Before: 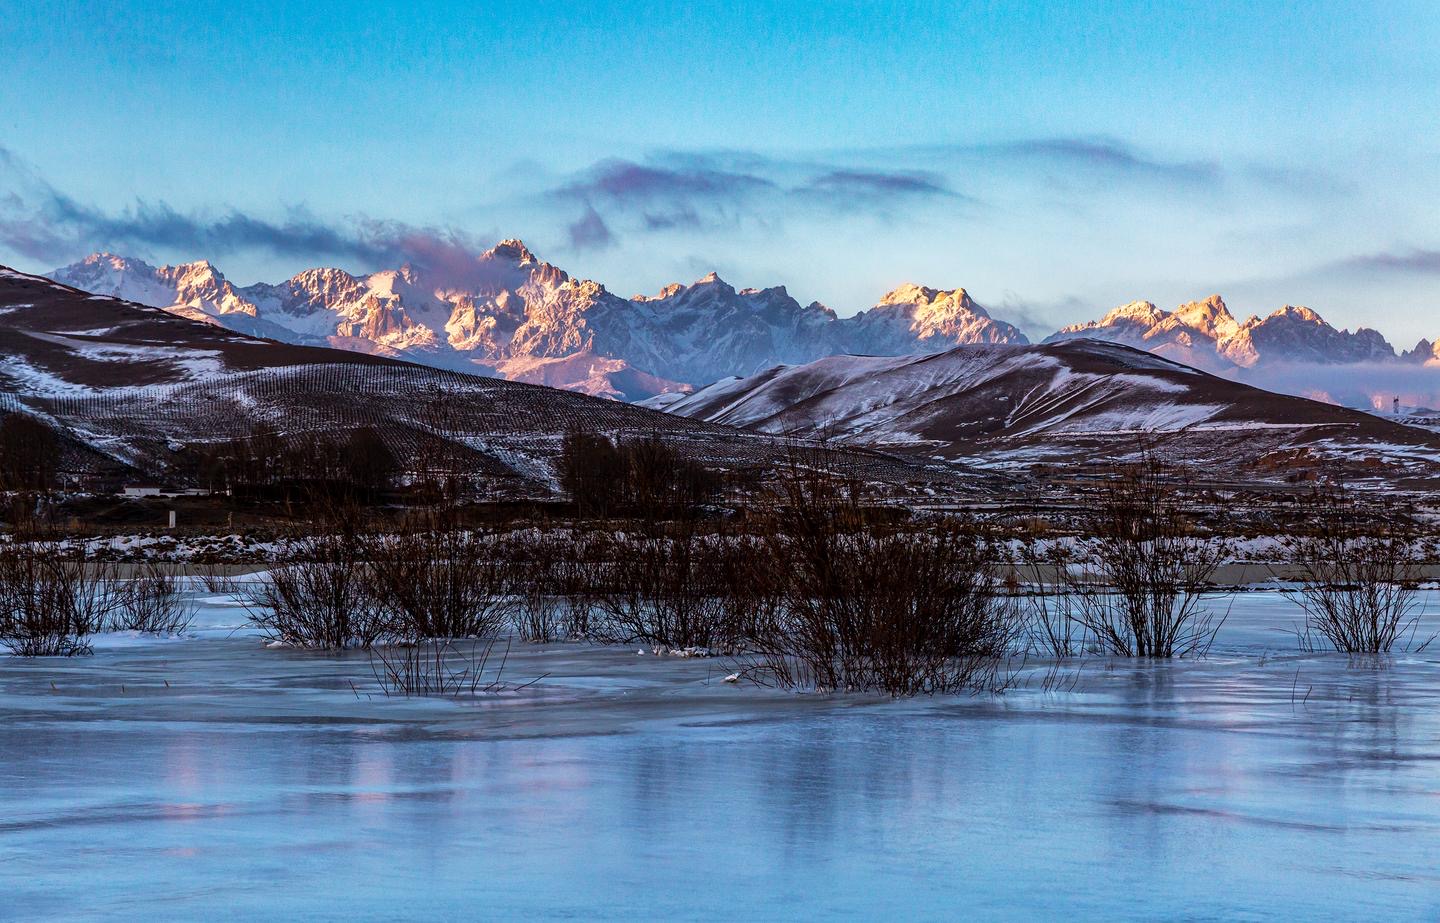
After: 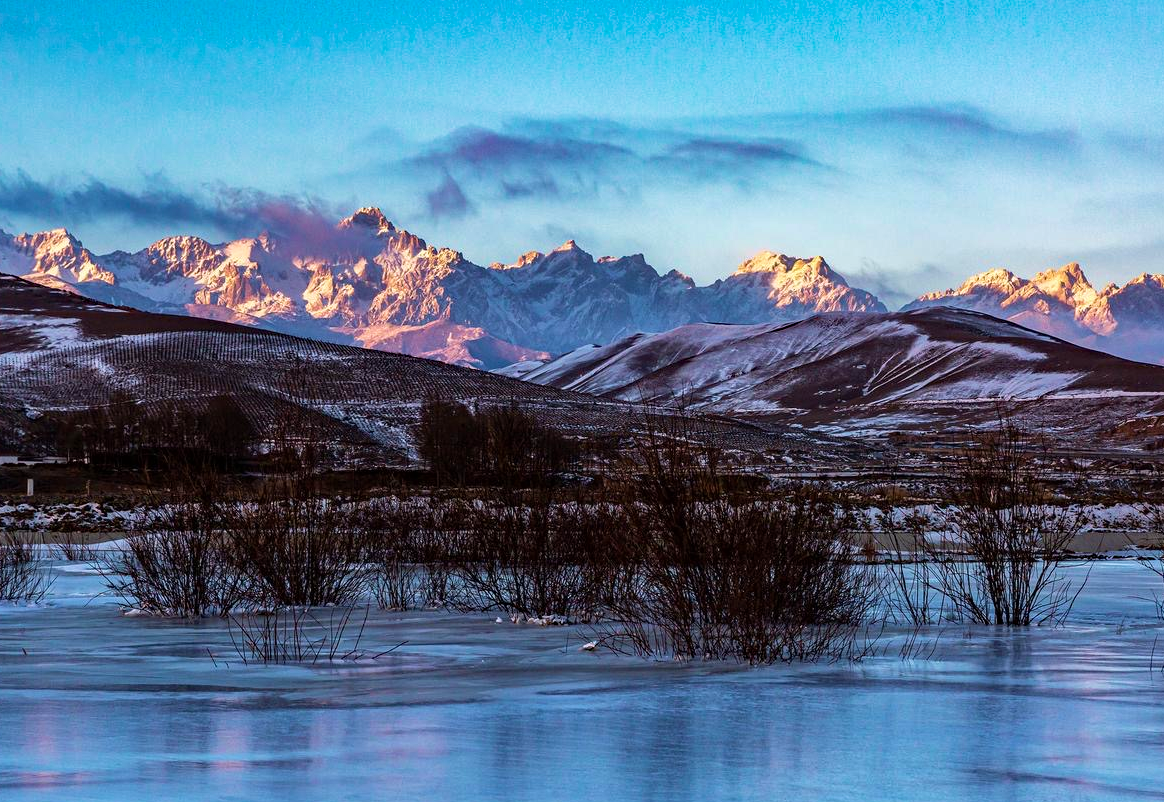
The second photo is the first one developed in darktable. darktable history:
velvia: on, module defaults
crop: left 9.929%, top 3.475%, right 9.188%, bottom 9.529%
haze removal: compatibility mode true, adaptive false
